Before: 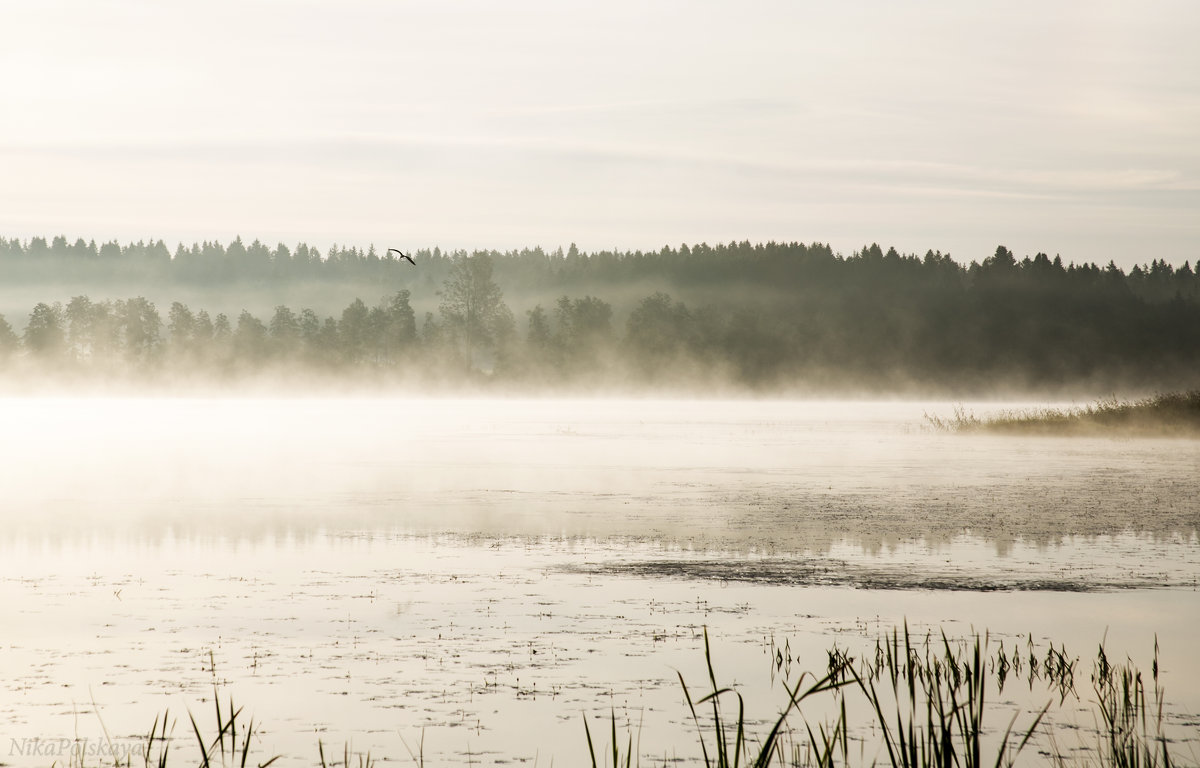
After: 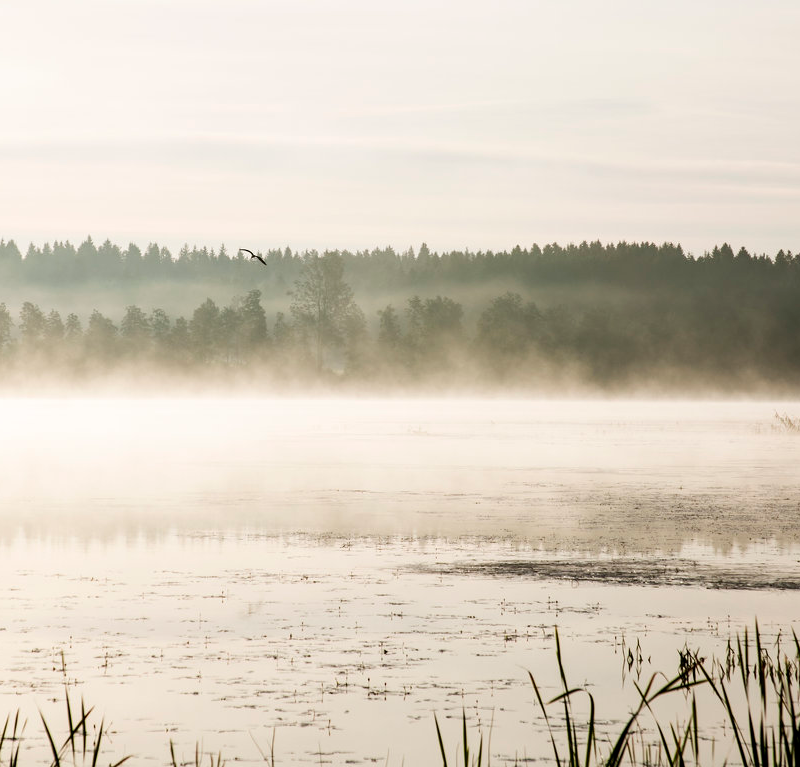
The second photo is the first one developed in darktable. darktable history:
crop and rotate: left 12.445%, right 20.846%
